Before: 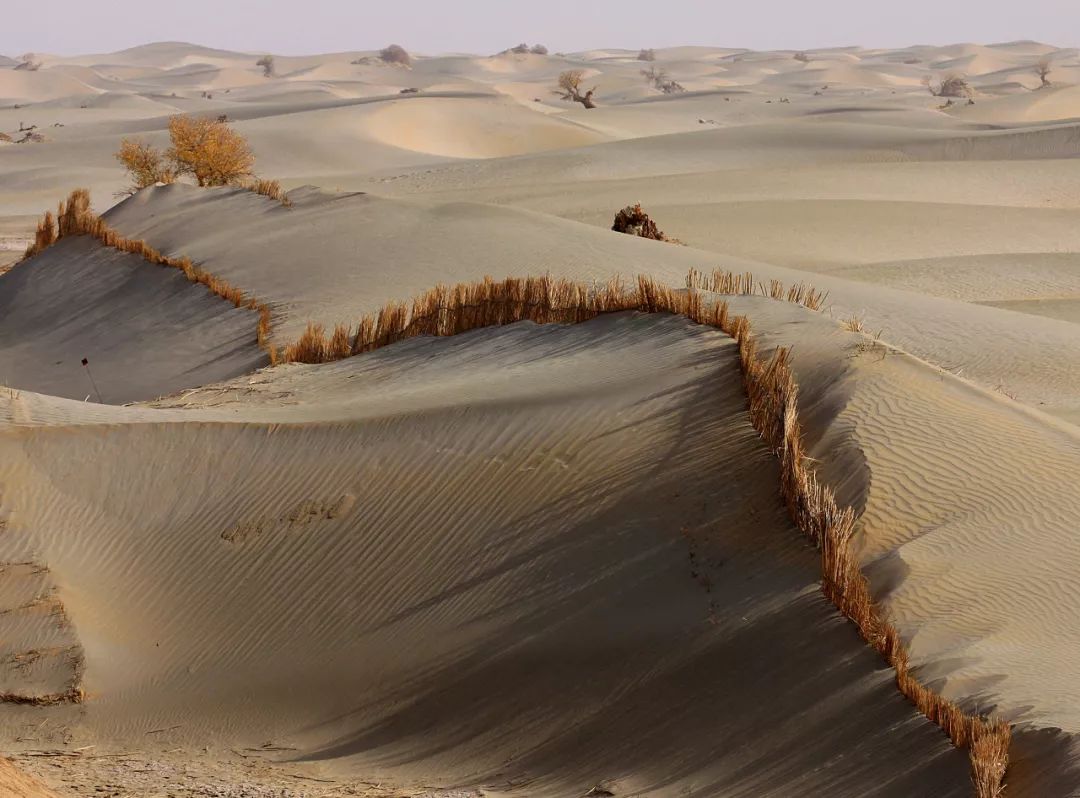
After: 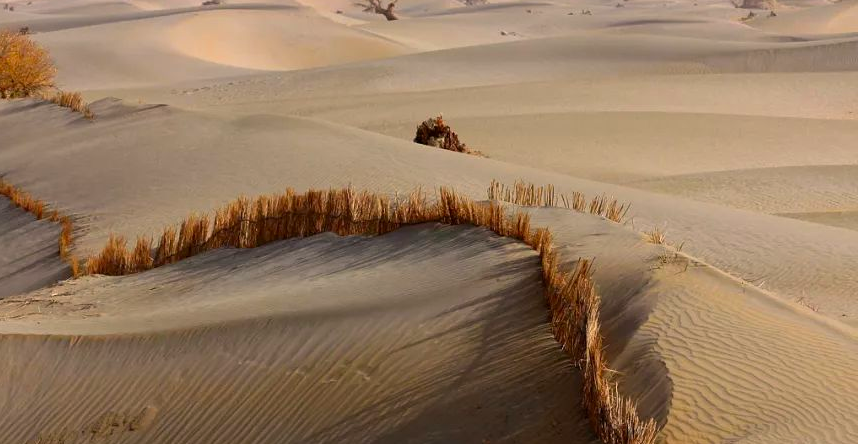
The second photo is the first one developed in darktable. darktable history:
crop: left 18.38%, top 11.092%, right 2.134%, bottom 33.217%
color correction: highlights a* 3.22, highlights b* 1.93, saturation 1.19
